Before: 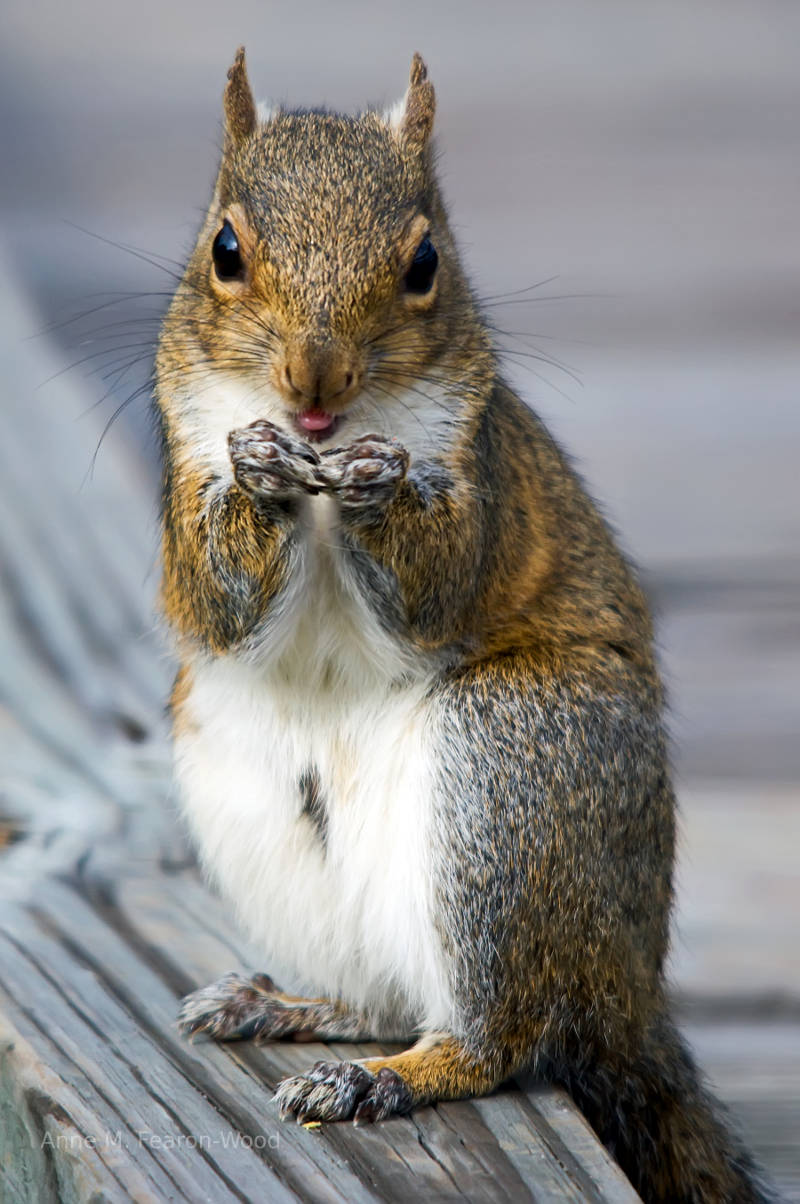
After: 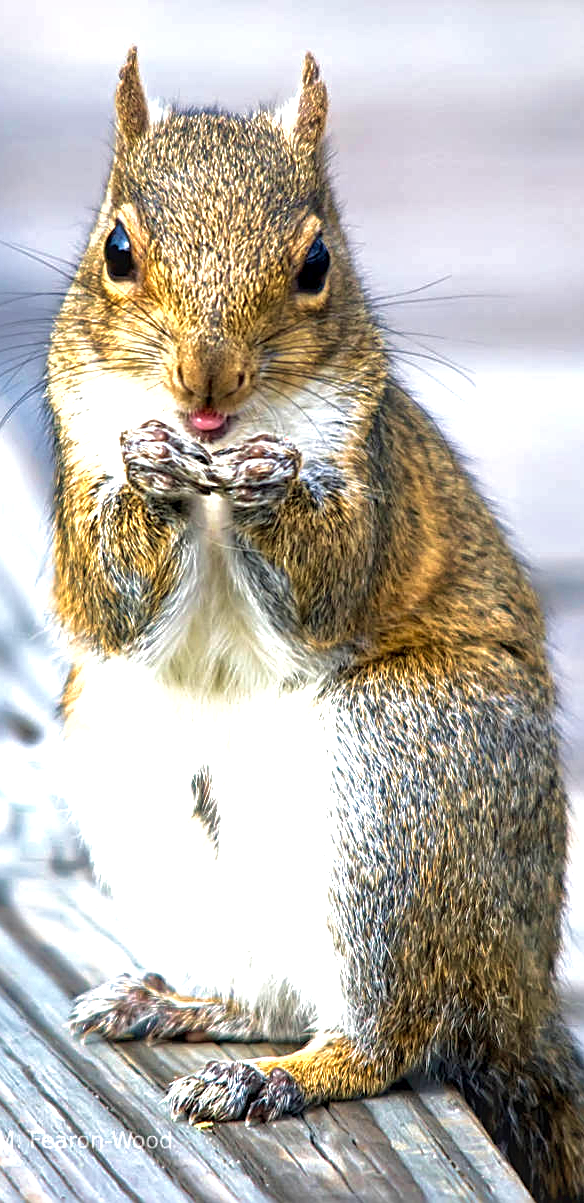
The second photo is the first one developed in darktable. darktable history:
exposure: black level correction 0, exposure 1.199 EV, compensate exposure bias true, compensate highlight preservation false
shadows and highlights: shadows 9.57, white point adjustment 0.92, highlights -38.02
sharpen: on, module defaults
local contrast: on, module defaults
crop: left 13.553%, top 0%, right 13.445%
velvia: on, module defaults
